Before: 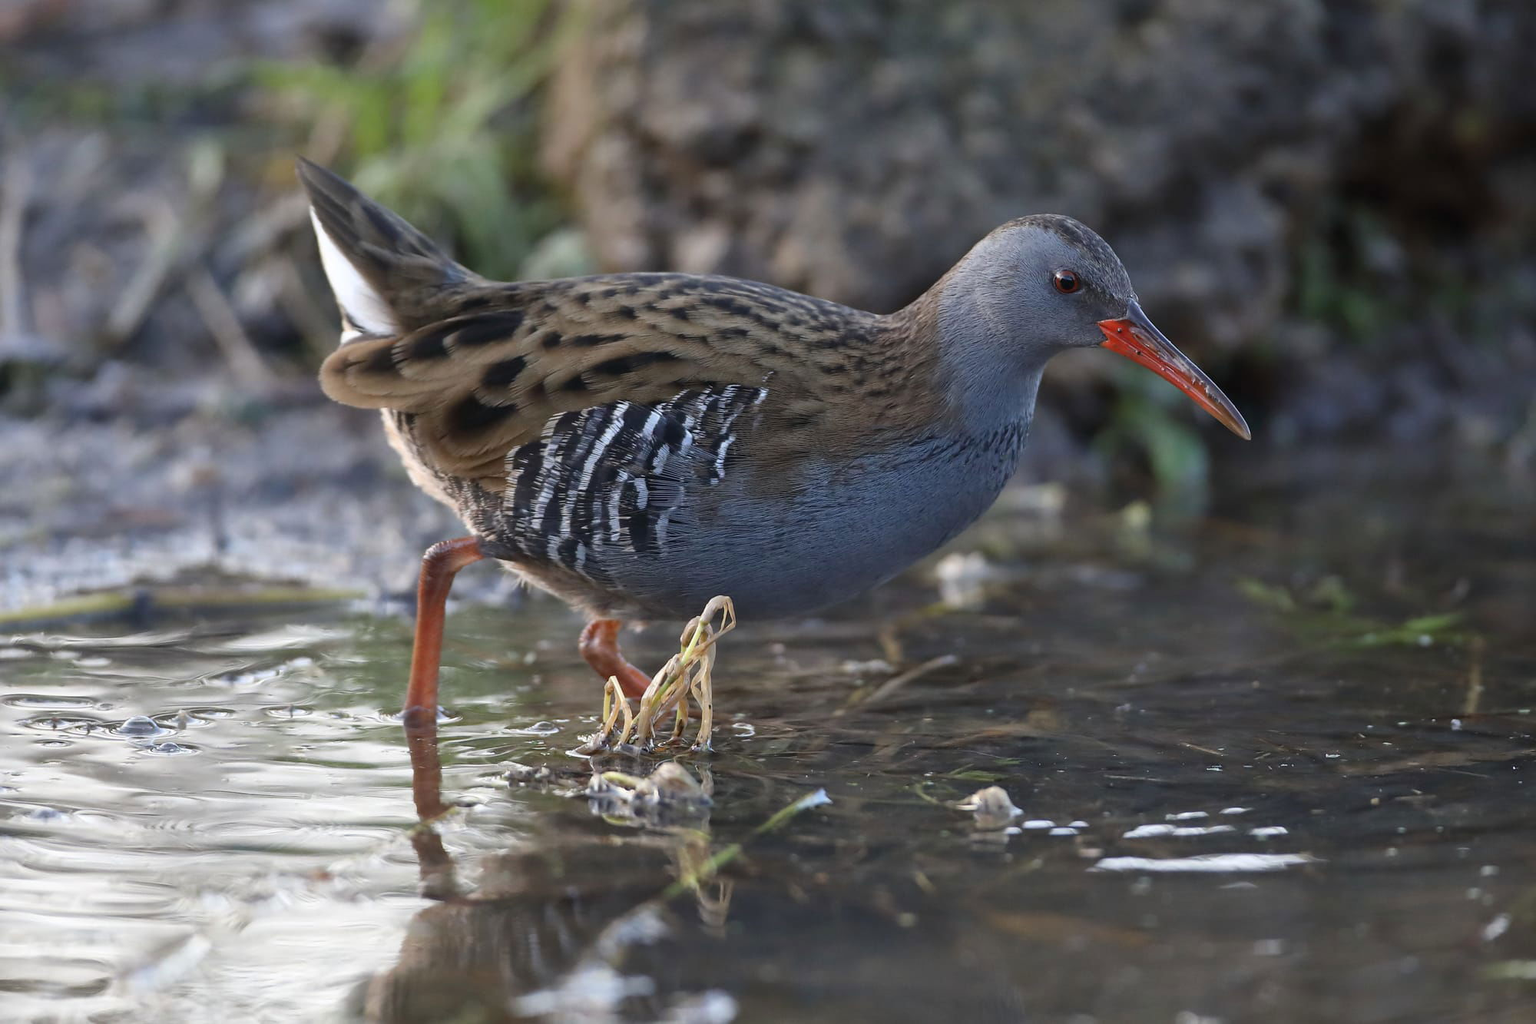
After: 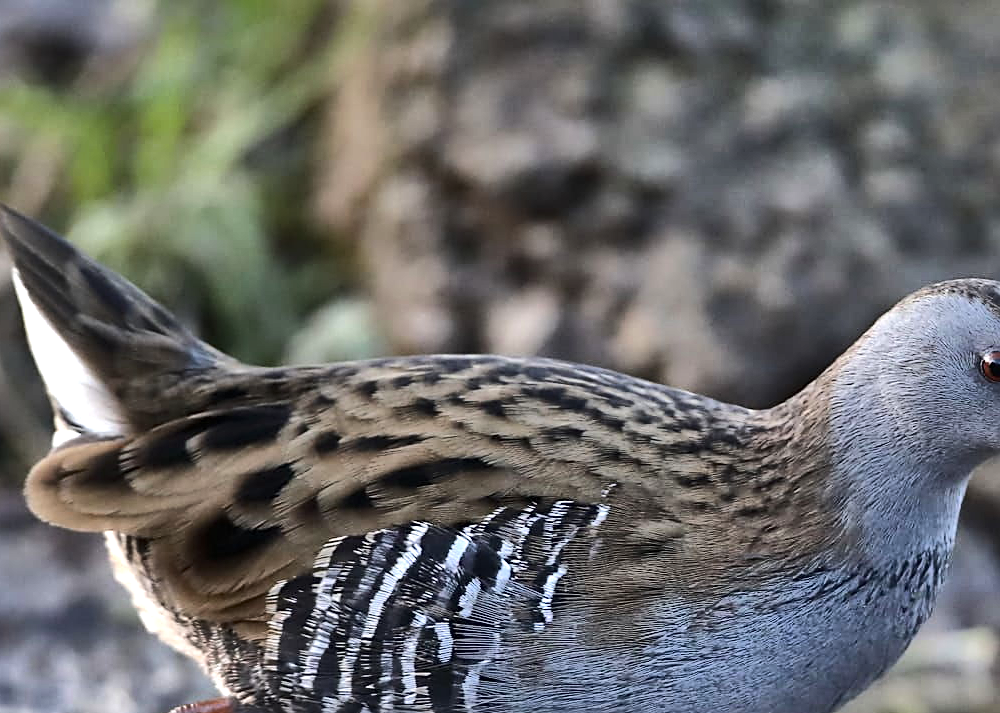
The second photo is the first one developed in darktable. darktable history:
tone equalizer: -8 EV -0.75 EV, -7 EV -0.7 EV, -6 EV -0.6 EV, -5 EV -0.4 EV, -3 EV 0.4 EV, -2 EV 0.6 EV, -1 EV 0.7 EV, +0 EV 0.75 EV, edges refinement/feathering 500, mask exposure compensation -1.57 EV, preserve details no
sharpen: on, module defaults
crop: left 19.556%, right 30.401%, bottom 46.458%
local contrast: mode bilateral grid, contrast 20, coarseness 50, detail 132%, midtone range 0.2
shadows and highlights: radius 123.98, shadows 100, white point adjustment -3, highlights -100, highlights color adjustment 89.84%, soften with gaussian
